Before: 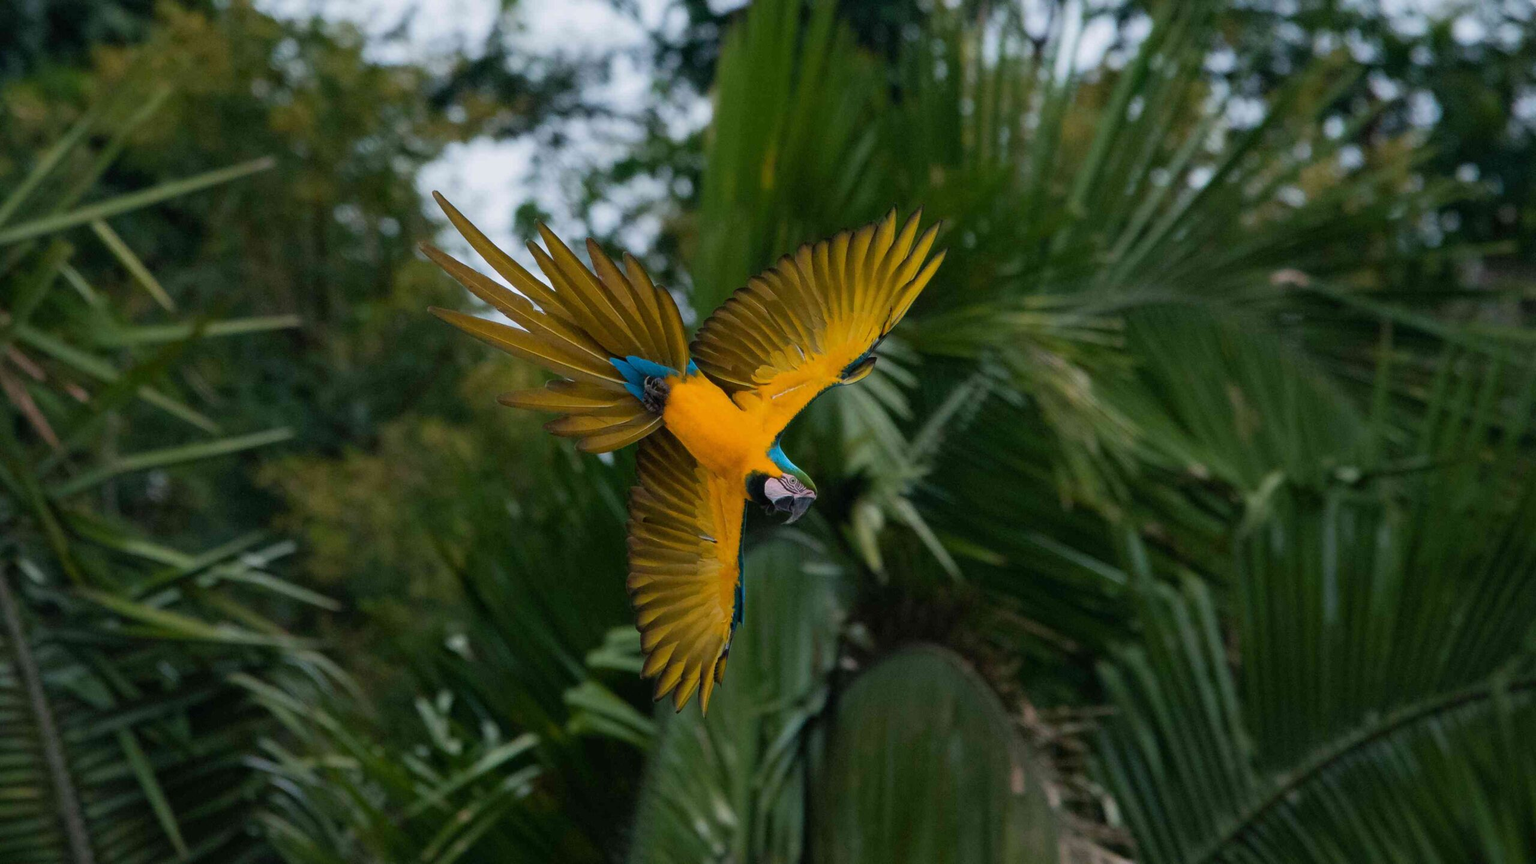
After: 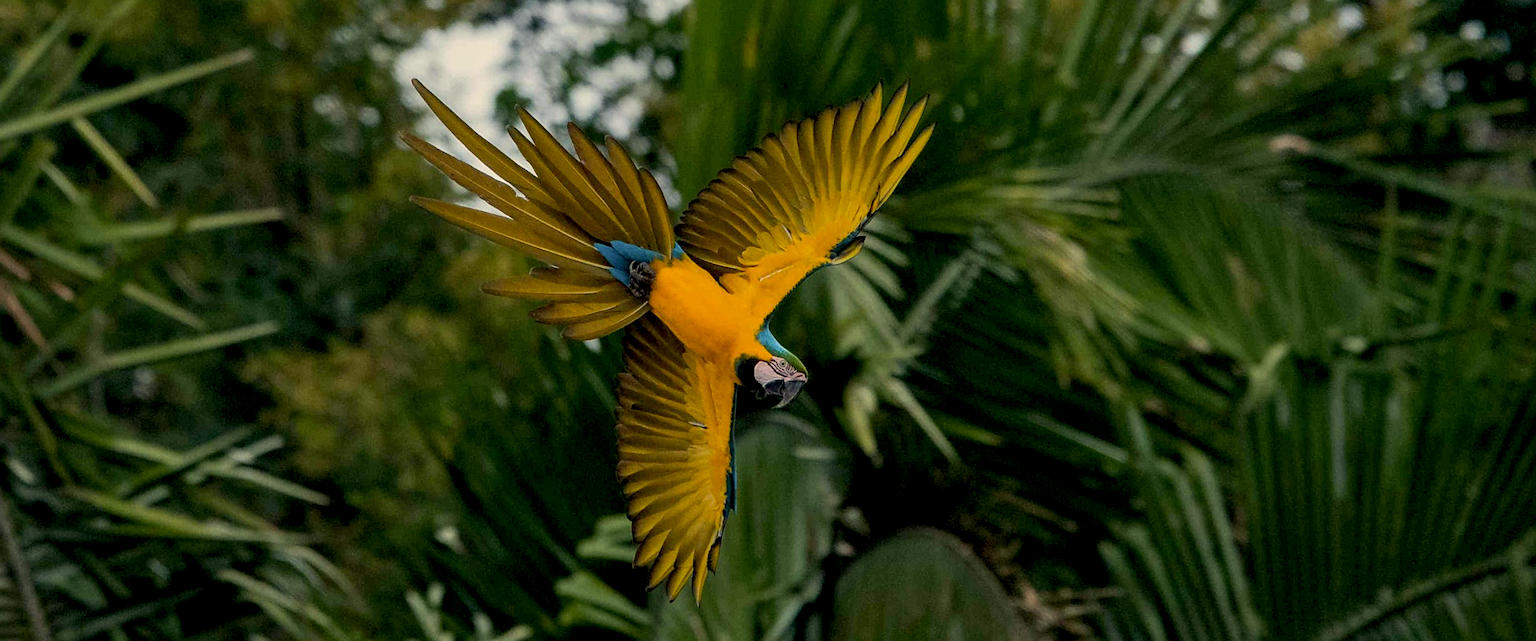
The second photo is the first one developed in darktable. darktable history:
crop and rotate: top 12.5%, bottom 12.5%
rotate and perspective: rotation -1.32°, lens shift (horizontal) -0.031, crop left 0.015, crop right 0.985, crop top 0.047, crop bottom 0.982
exposure: black level correction 0.006, exposure -0.226 EV, compensate highlight preservation false
sharpen: on, module defaults
color correction: highlights a* 1.39, highlights b* 17.83
shadows and highlights: shadows 24.5, highlights -78.15, soften with gaussian
local contrast: detail 130%
base curve: preserve colors none
